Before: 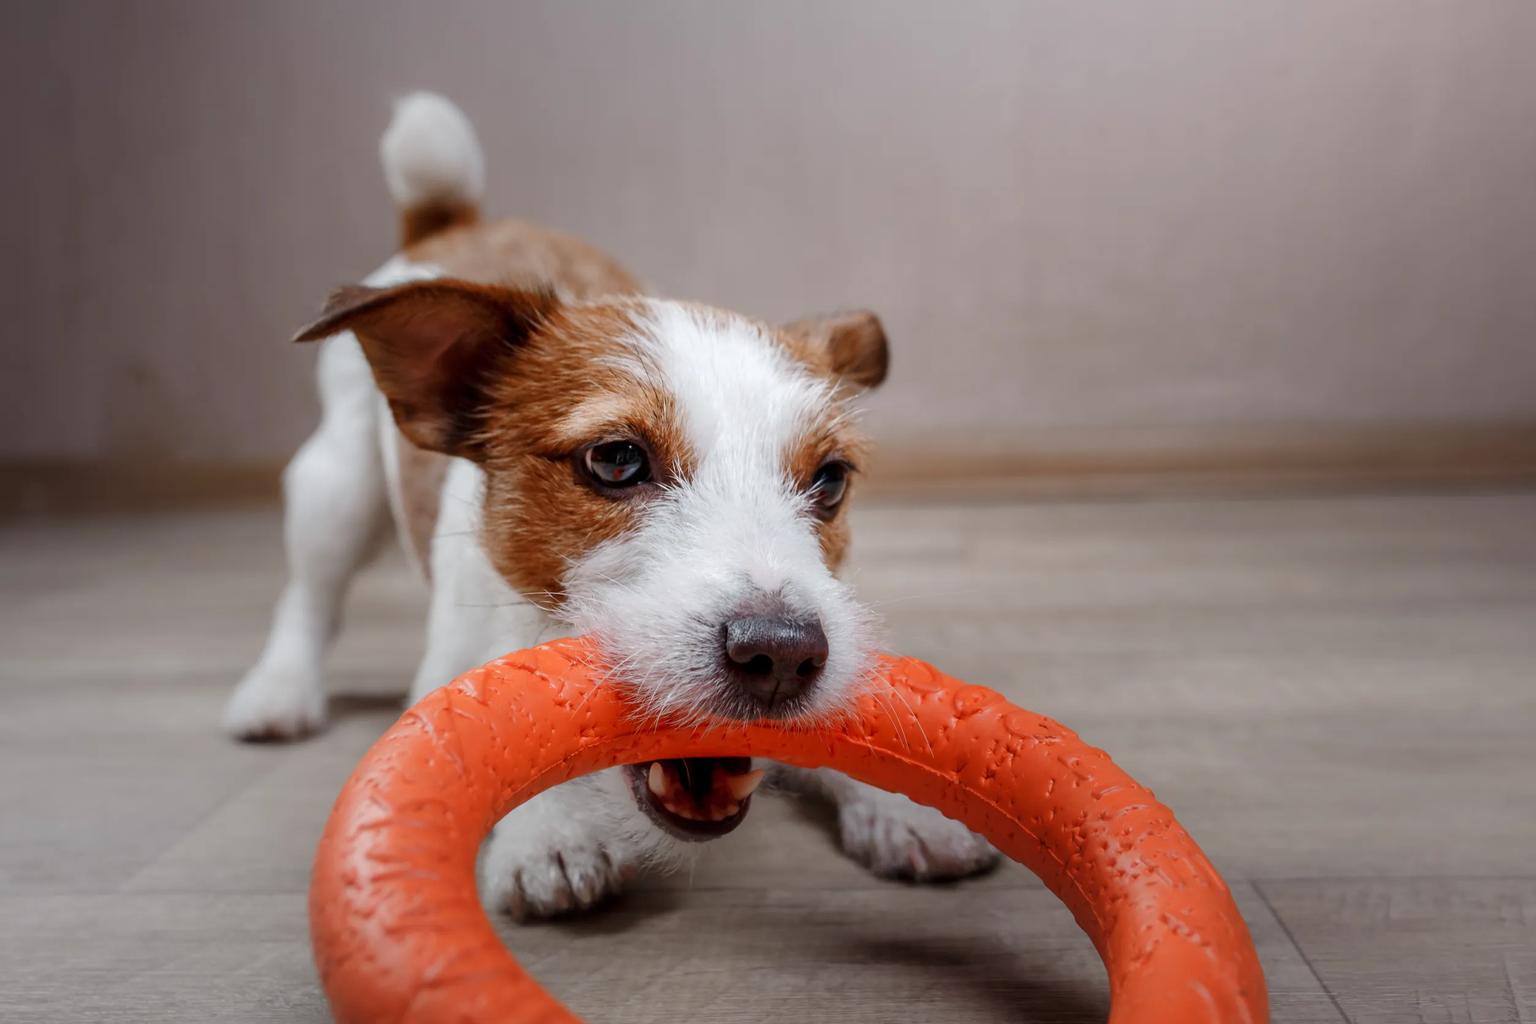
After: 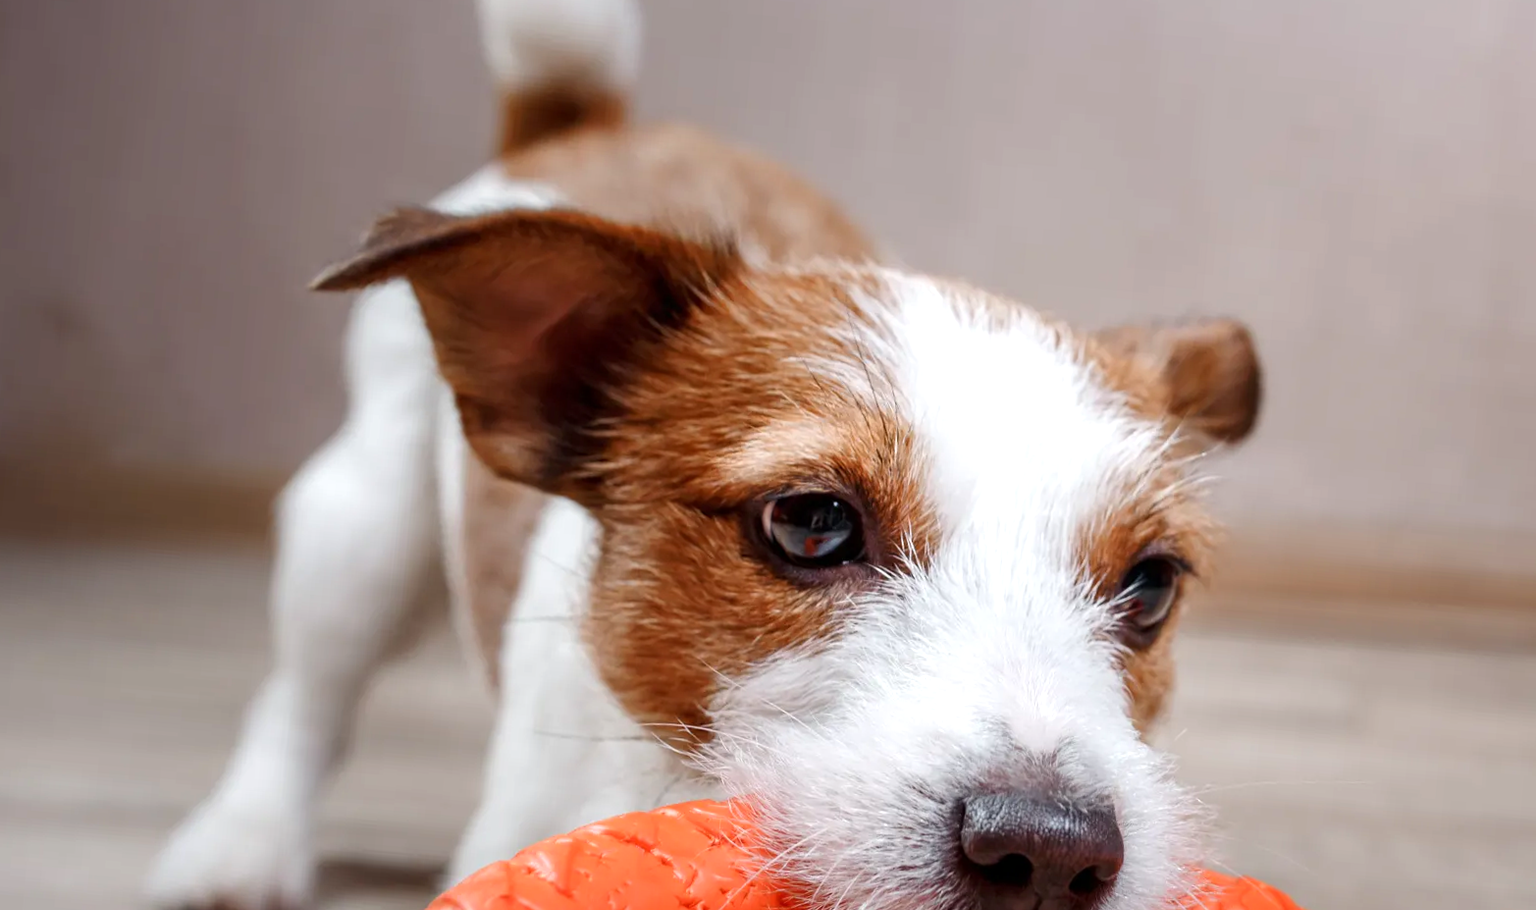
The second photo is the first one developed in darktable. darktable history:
crop and rotate: angle -4.99°, left 2.122%, top 6.945%, right 27.566%, bottom 30.519%
exposure: exposure 0.191 EV
